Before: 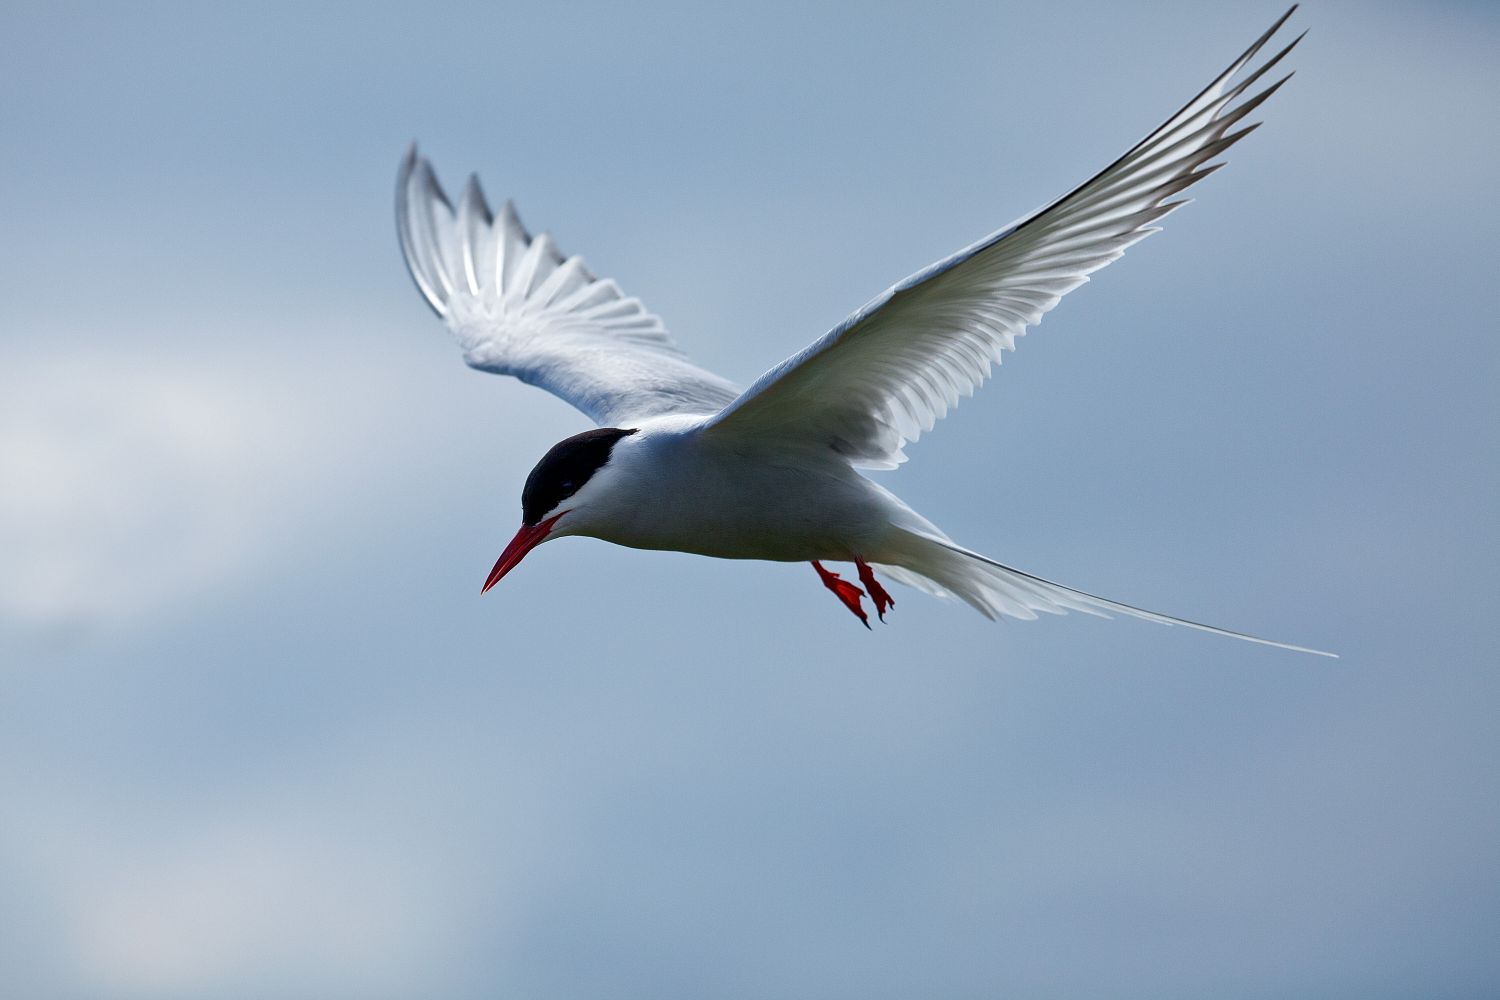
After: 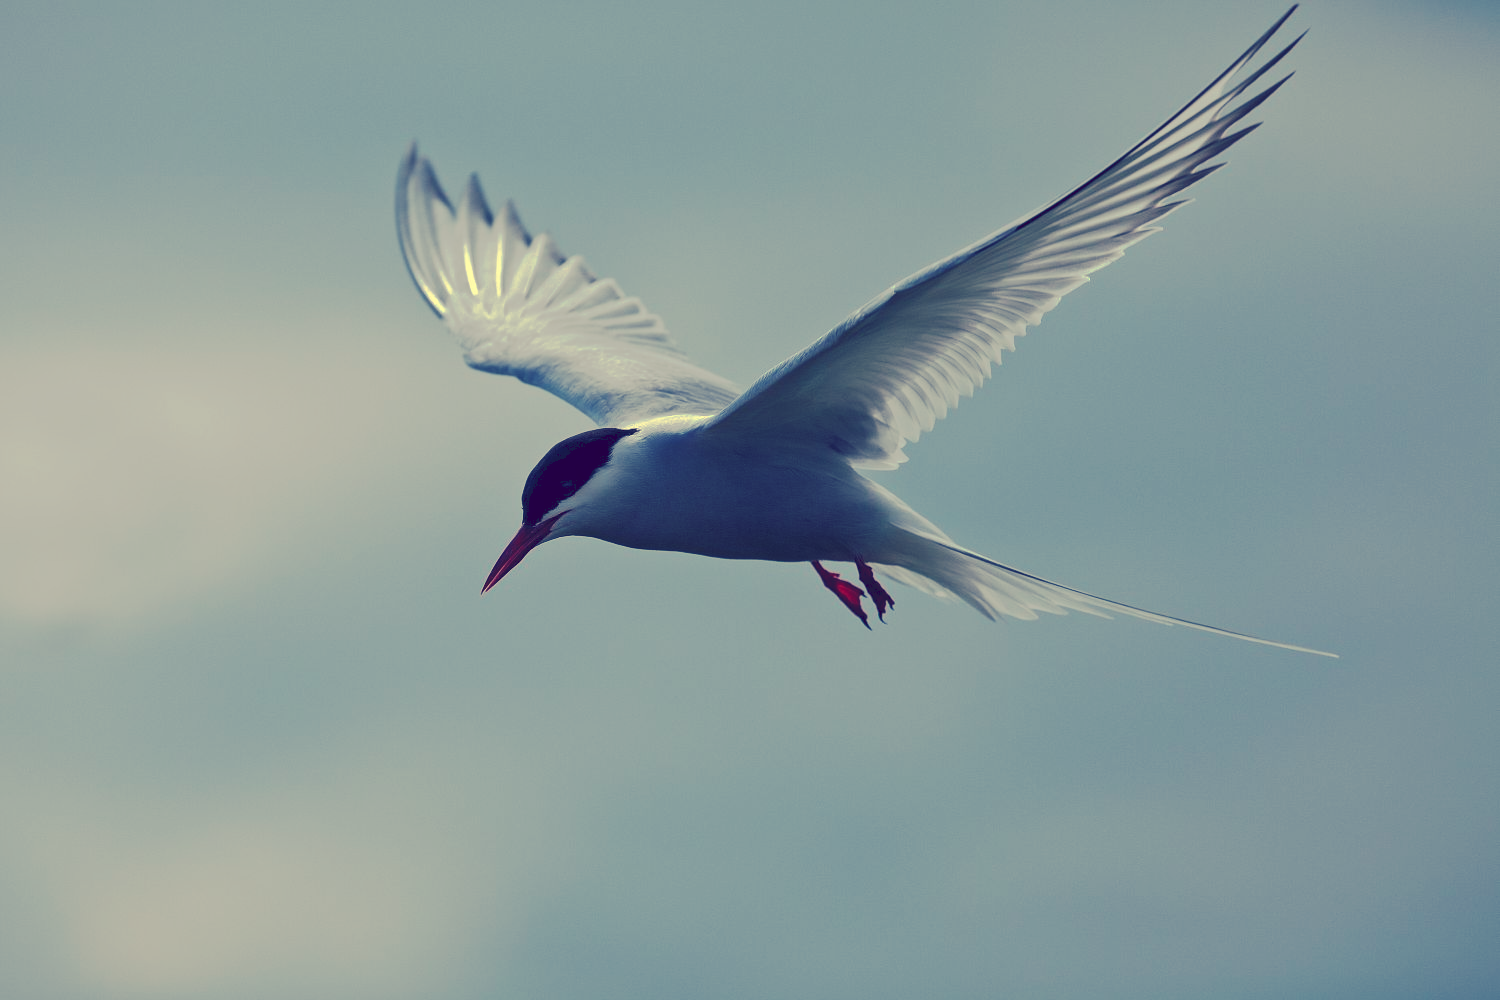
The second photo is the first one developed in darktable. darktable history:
tone curve: curves: ch0 [(0, 0) (0.003, 0.098) (0.011, 0.099) (0.025, 0.103) (0.044, 0.114) (0.069, 0.13) (0.1, 0.142) (0.136, 0.161) (0.177, 0.189) (0.224, 0.224) (0.277, 0.266) (0.335, 0.32) (0.399, 0.38) (0.468, 0.45) (0.543, 0.522) (0.623, 0.598) (0.709, 0.669) (0.801, 0.731) (0.898, 0.786) (1, 1)], preserve colors none
color look up table: target L [95.8, 93.35, 91.09, 87.12, 81.85, 75.56, 72.25, 69.44, 68.95, 55.83, 45.18, 43.83, 11.07, 203.96, 84.85, 69.45, 61.87, 60.16, 50.34, 46.96, 45.82, 42.29, 22.12, 19.06, 88.31, 87.41, 70.68, 67.22, 67.11, 57.99, 62.49, 49.65, 48.88, 46.67, 41.78, 46.45, 33.78, 26.05, 33.43, 14.07, 10.93, 4.063, 80.8, 79.81, 57.98, 53.17, 45.21, 34.93, 29.03], target a [-10.29, -20.25, -38.34, -63.63, -80.32, -66.77, -66.56, -31.31, -7.136, -48.88, -24.08, -29.37, 8.266, 0, 1.695, 27.18, 43.9, 12.46, 64.86, 36.21, 33.83, 65.07, 5.363, 43.38, -1.447, 20.28, 32.56, 40.83, 21.41, 68.32, 0.732, 76.34, 27.7, 69.55, 0.292, 61.11, 21.25, 45.55, 58.06, 48.26, 38.07, 35.19, -61.11, -42.44, -24.84, -11.26, -20.56, -6.241, 3.535], target b [35.34, 79.49, 61.19, 28.57, 47.26, 28.52, 54.48, 10.21, 39.78, 33.69, 16, -0.611, -34, -0.003, 34.23, 37.05, 12.26, 17.24, 16.23, 23.32, -8.468, -1.034, -17.36, -15.94, 15.77, 8.663, 4.906, -4.339, -16.25, -32.54, 1.413, -16.75, -37.26, -47.91, -49.74, -20.98, -33.19, -77.87, -43.52, -71.88, -39.81, -51.46, 2.585, 0.496, -31.64, -17.58, -20.25, -19.91, -40.41], num patches 49
